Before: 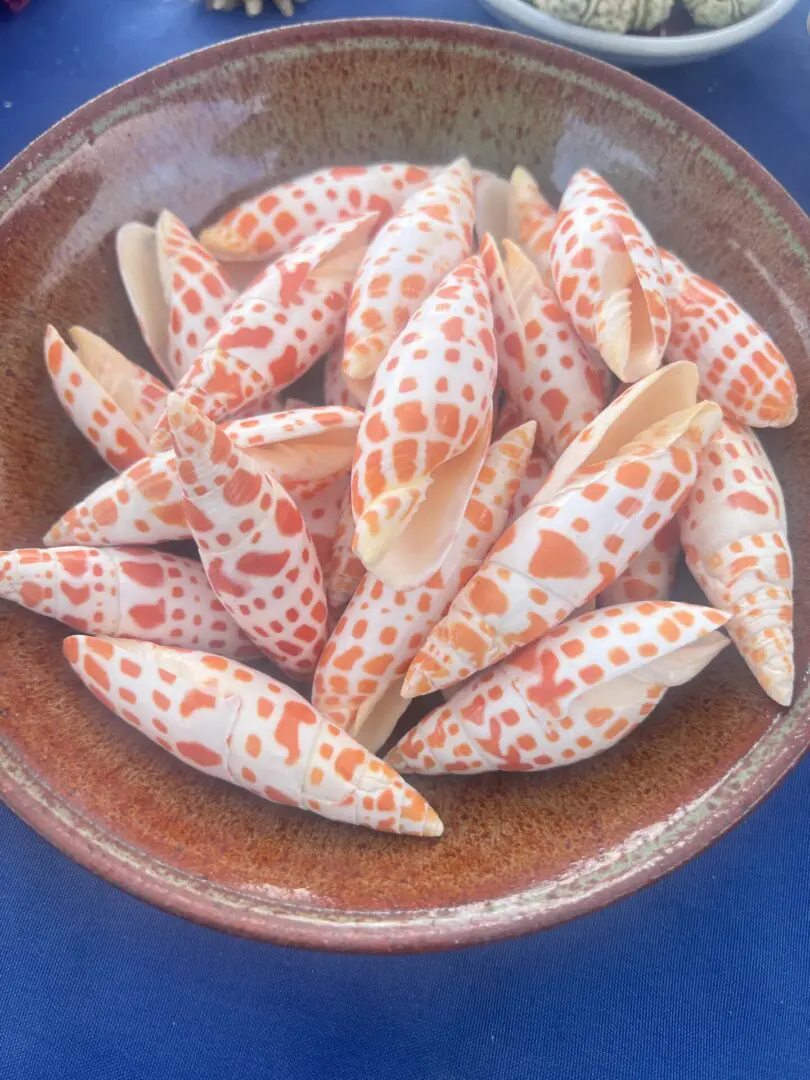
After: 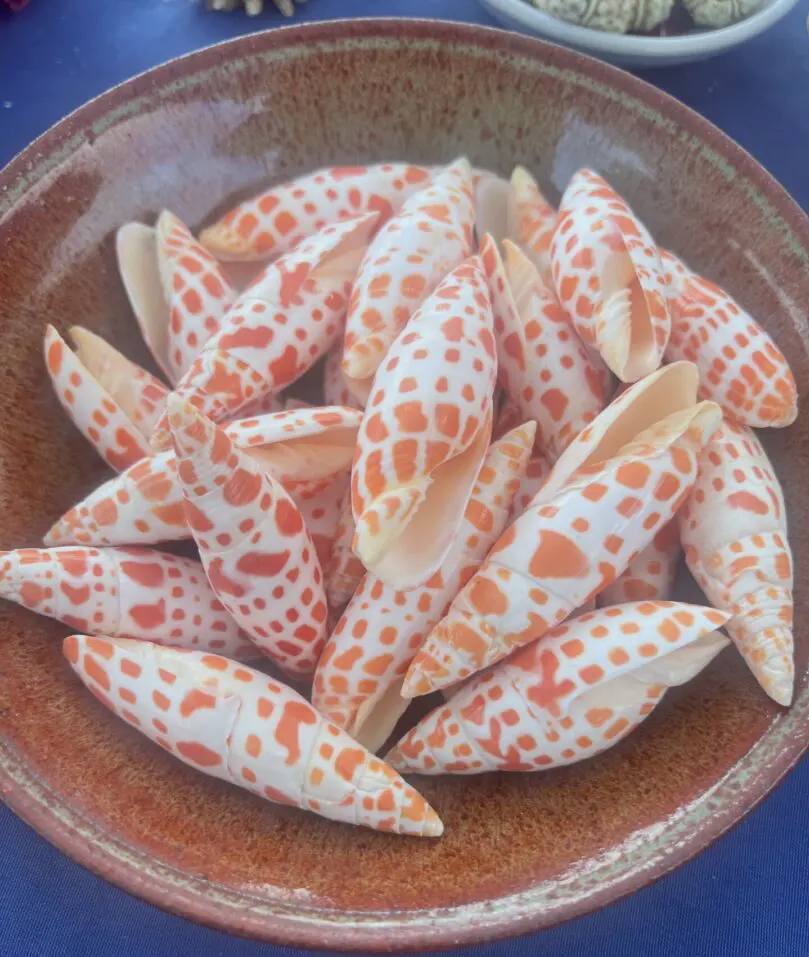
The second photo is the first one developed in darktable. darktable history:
crop and rotate: top 0%, bottom 11.379%
color correction: highlights a* -4.99, highlights b* -4.54, shadows a* 4.07, shadows b* 4.16
exposure: exposure -0.275 EV, compensate highlight preservation false
